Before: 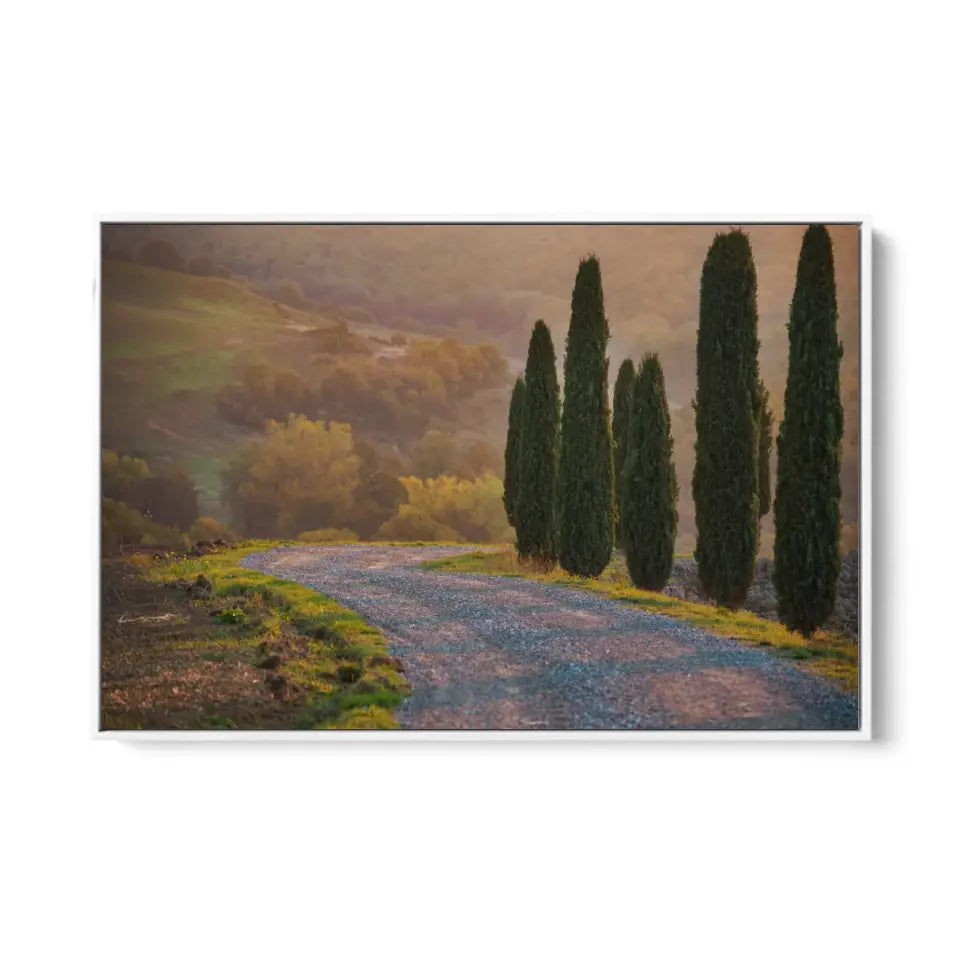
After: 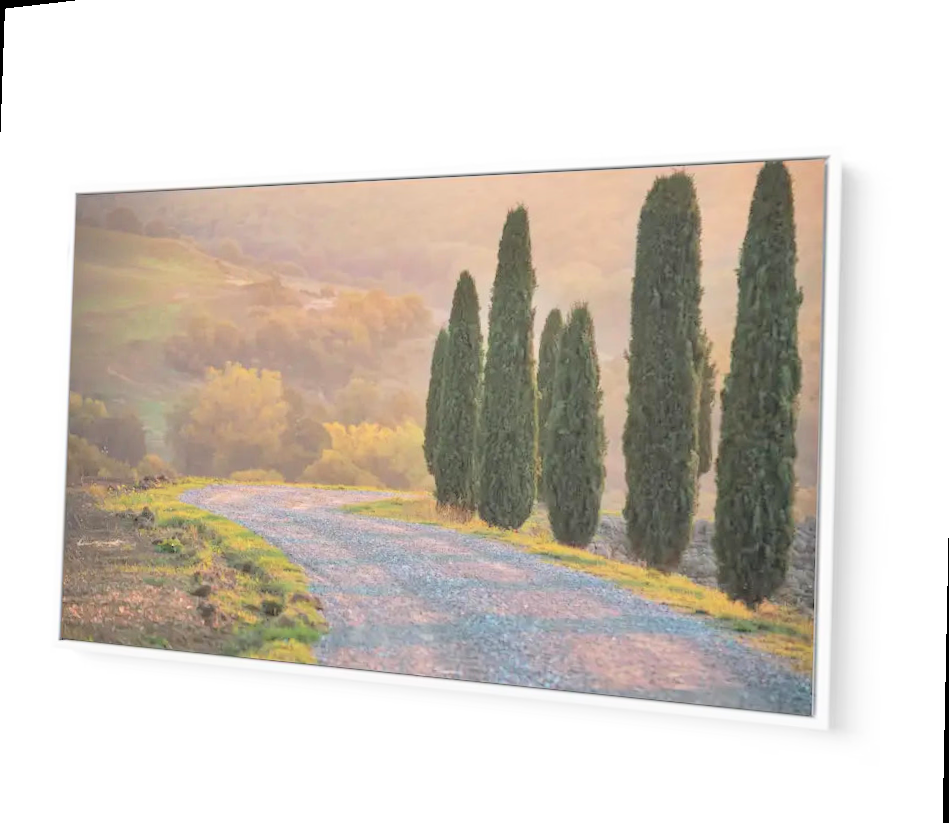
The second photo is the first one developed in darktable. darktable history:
global tonemap: drago (0.7, 100)
rotate and perspective: rotation 1.69°, lens shift (vertical) -0.023, lens shift (horizontal) -0.291, crop left 0.025, crop right 0.988, crop top 0.092, crop bottom 0.842
contrast brightness saturation: contrast 0.14, brightness 0.21
